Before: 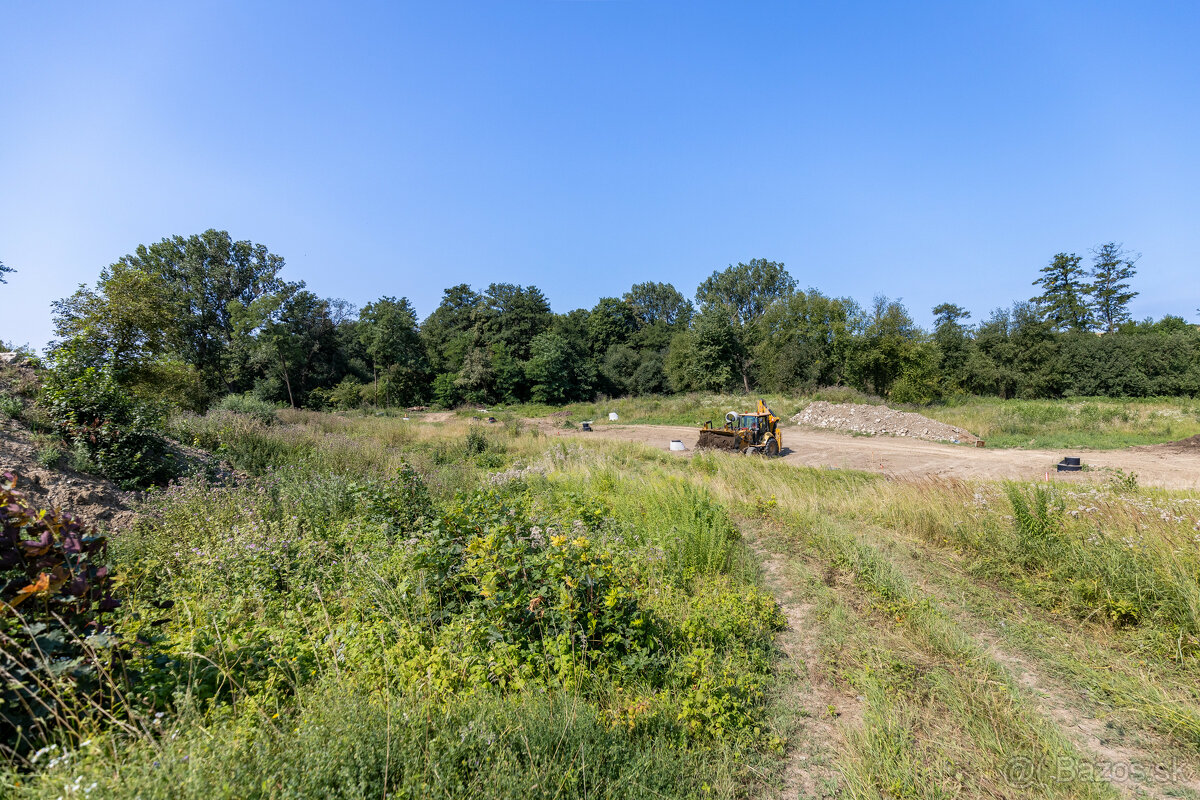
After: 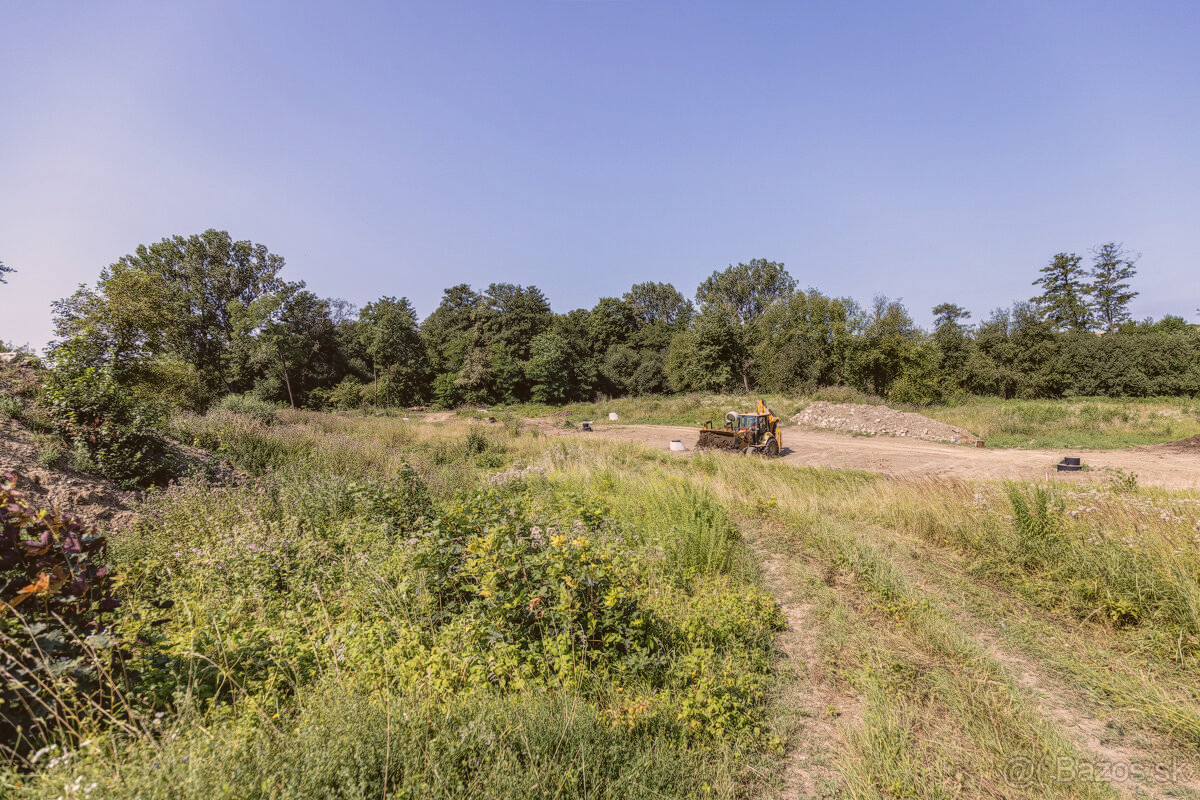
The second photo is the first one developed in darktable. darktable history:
color correction: highlights a* 6.27, highlights b* 8.19, shadows a* 5.94, shadows b* 7.23, saturation 0.9
local contrast: on, module defaults
contrast brightness saturation: contrast -0.15, brightness 0.05, saturation -0.12
